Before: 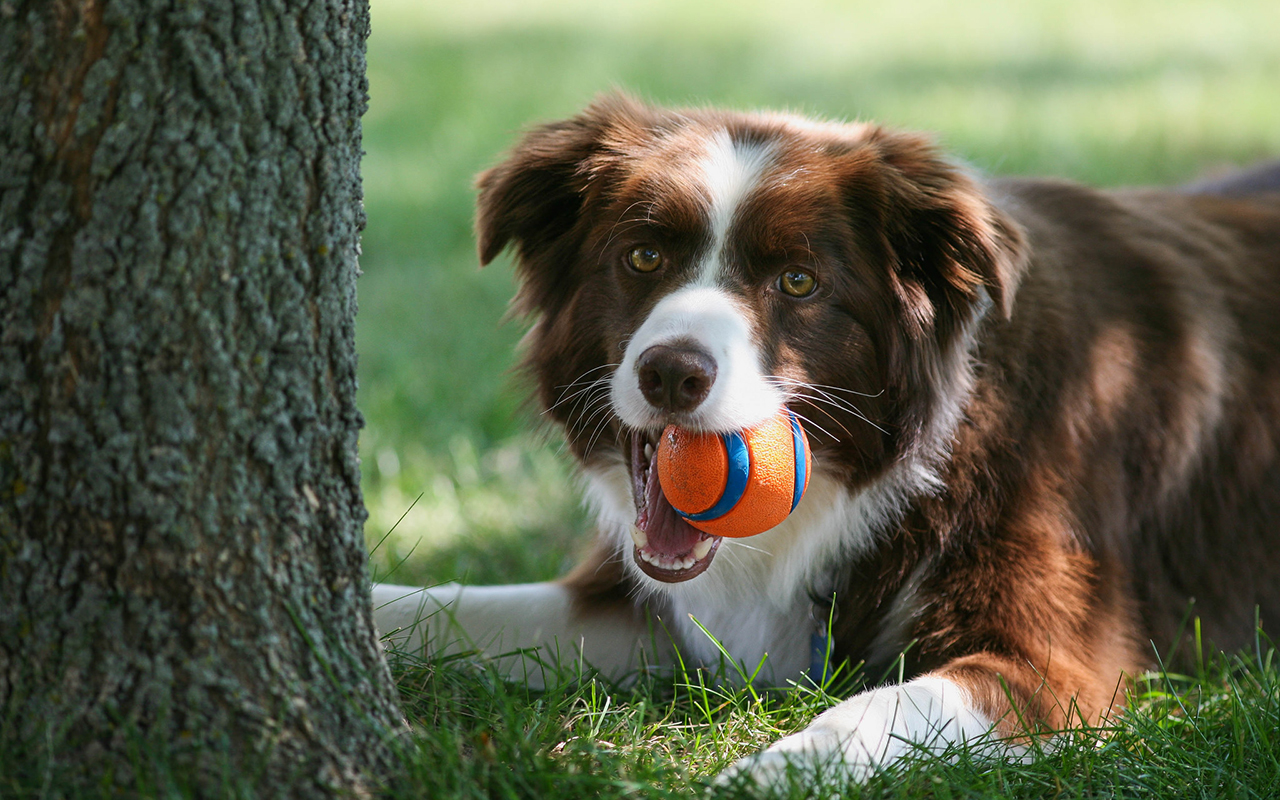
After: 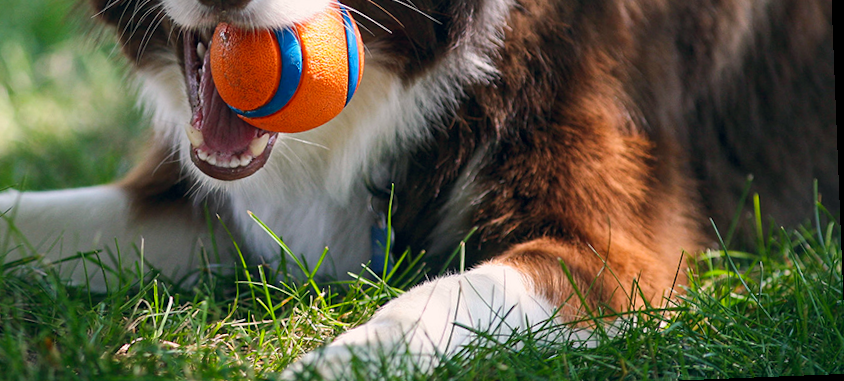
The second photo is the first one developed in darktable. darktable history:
local contrast: mode bilateral grid, contrast 20, coarseness 50, detail 120%, midtone range 0.2
color balance rgb: shadows lift › hue 87.51°, highlights gain › chroma 1.62%, highlights gain › hue 55.1°, global offset › chroma 0.06%, global offset › hue 253.66°, linear chroma grading › global chroma 0.5%, perceptual saturation grading › global saturation 16.38%
crop and rotate: left 35.509%, top 50.238%, bottom 4.934%
rotate and perspective: rotation -2.29°, automatic cropping off
